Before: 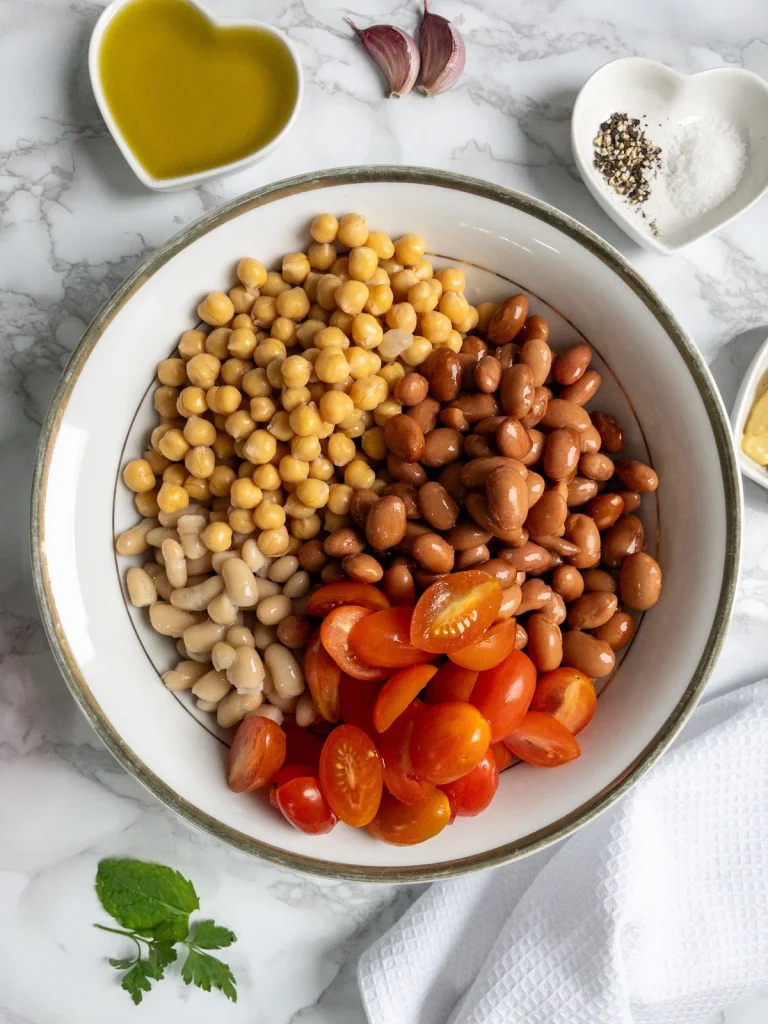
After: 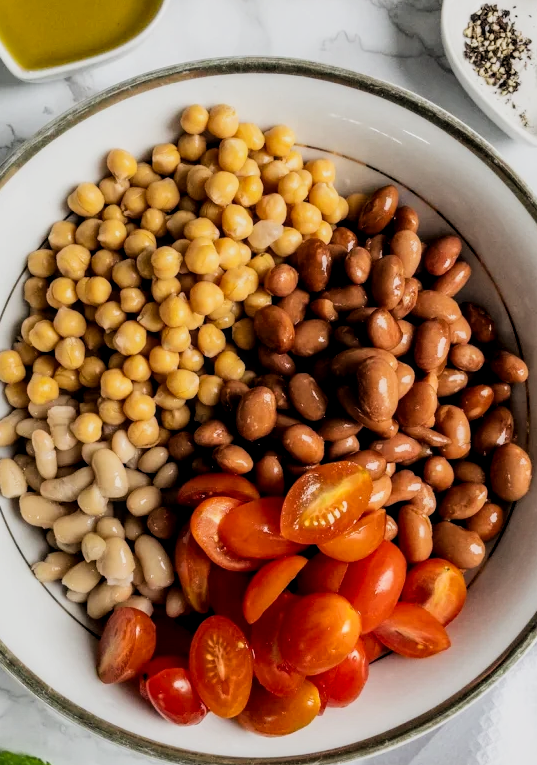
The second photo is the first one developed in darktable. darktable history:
crop and rotate: left 17.046%, top 10.659%, right 12.989%, bottom 14.553%
contrast brightness saturation: contrast 0.04, saturation 0.07
local contrast: on, module defaults
filmic rgb: black relative exposure -5 EV, hardness 2.88, contrast 1.3, highlights saturation mix -30%
